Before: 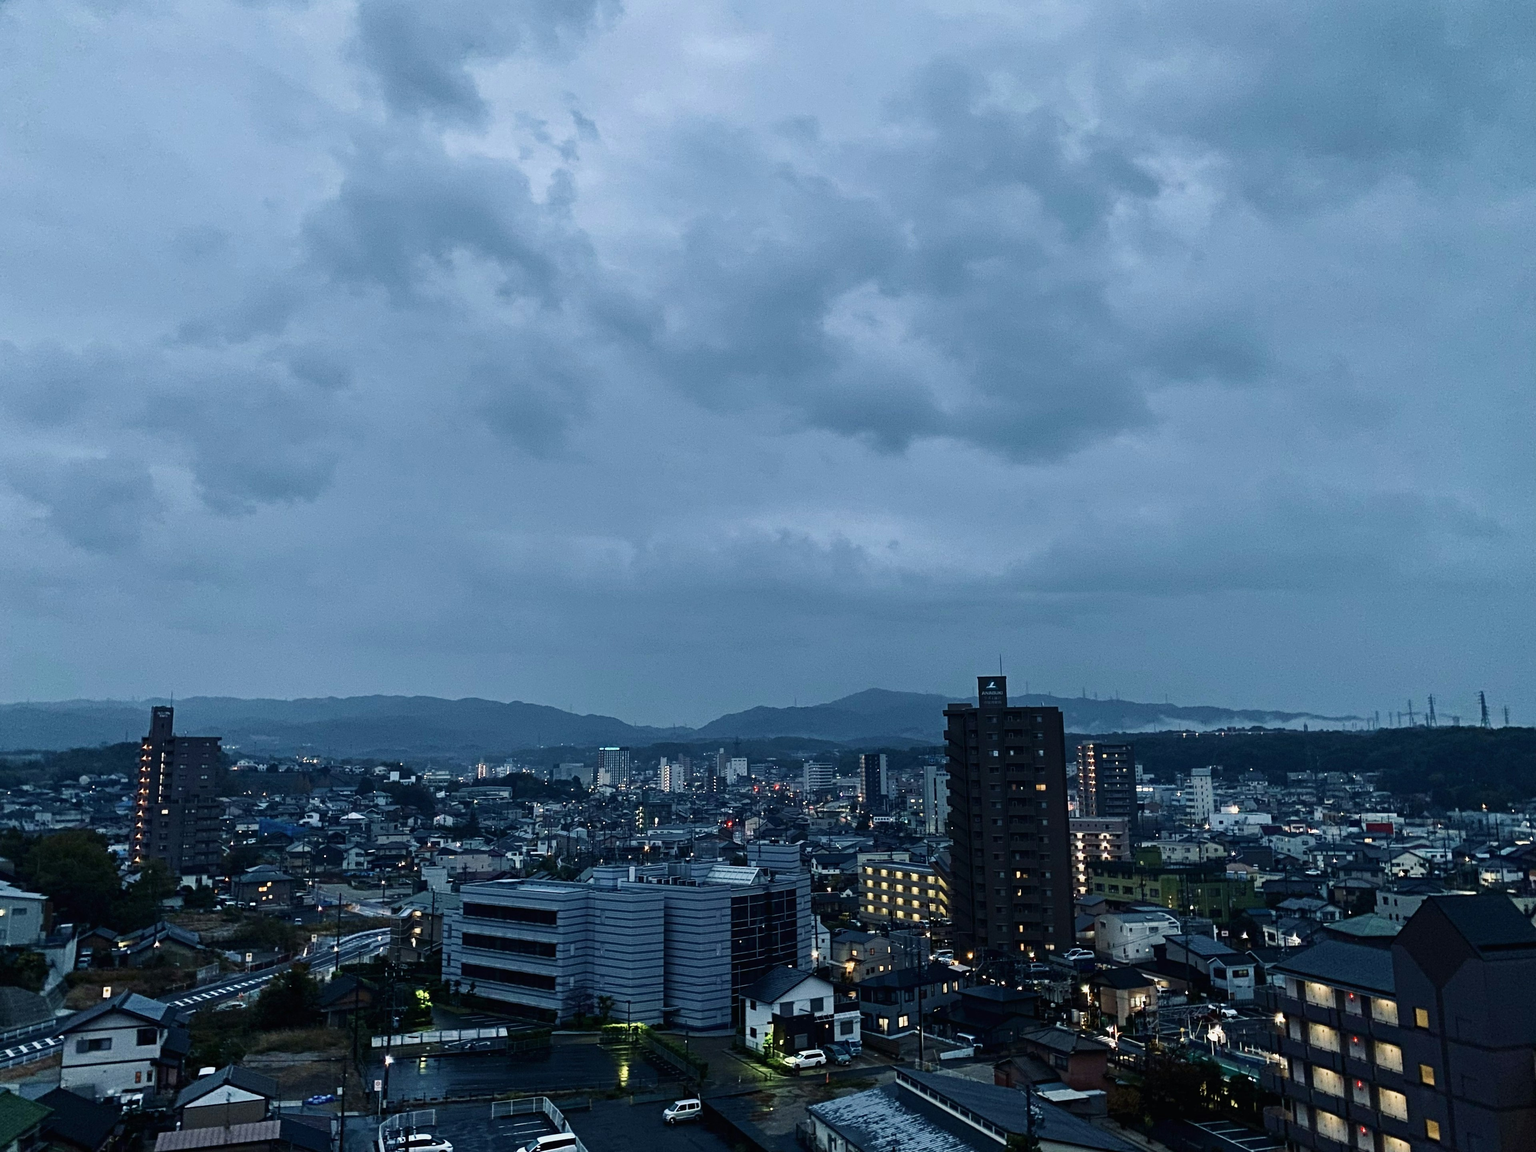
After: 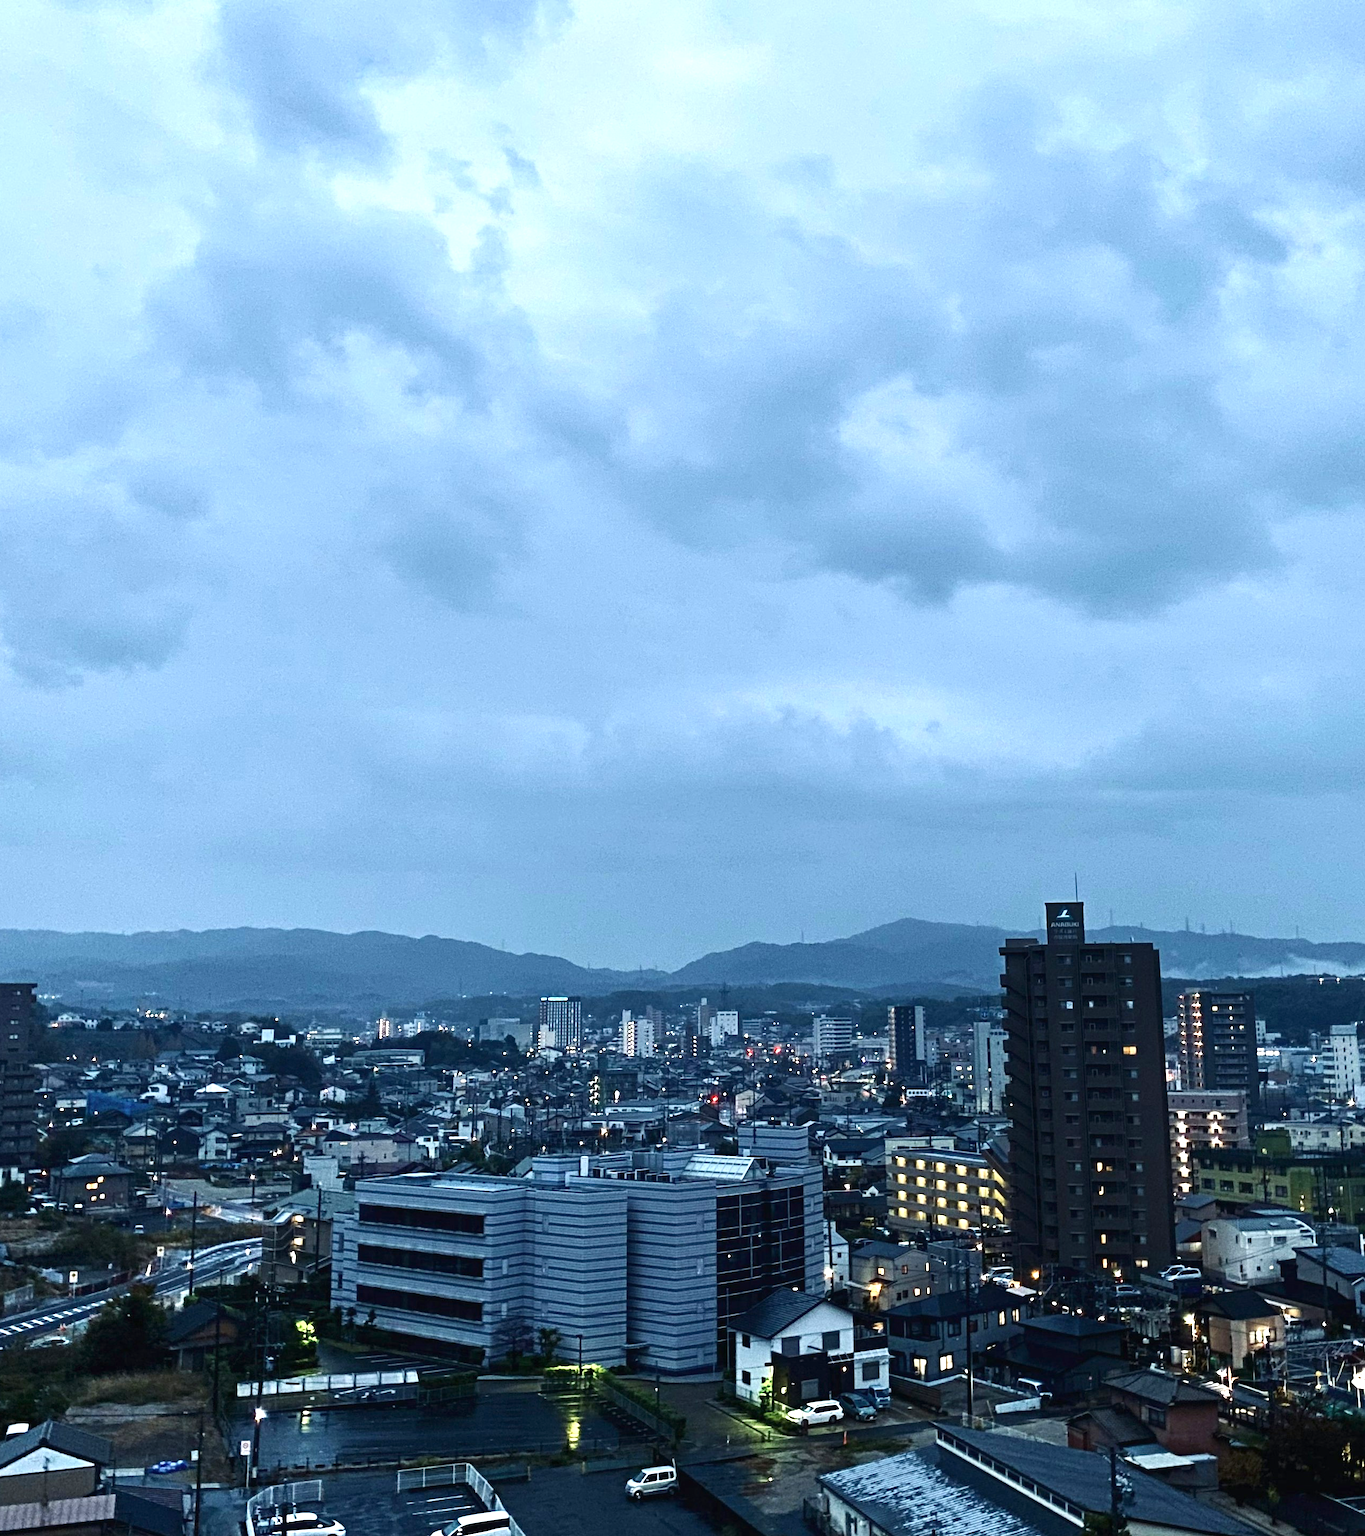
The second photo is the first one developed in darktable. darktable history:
crop and rotate: left 12.648%, right 20.685%
contrast brightness saturation: contrast 0.1, brightness 0.02, saturation 0.02
exposure: black level correction 0, exposure 0.9 EV, compensate highlight preservation false
